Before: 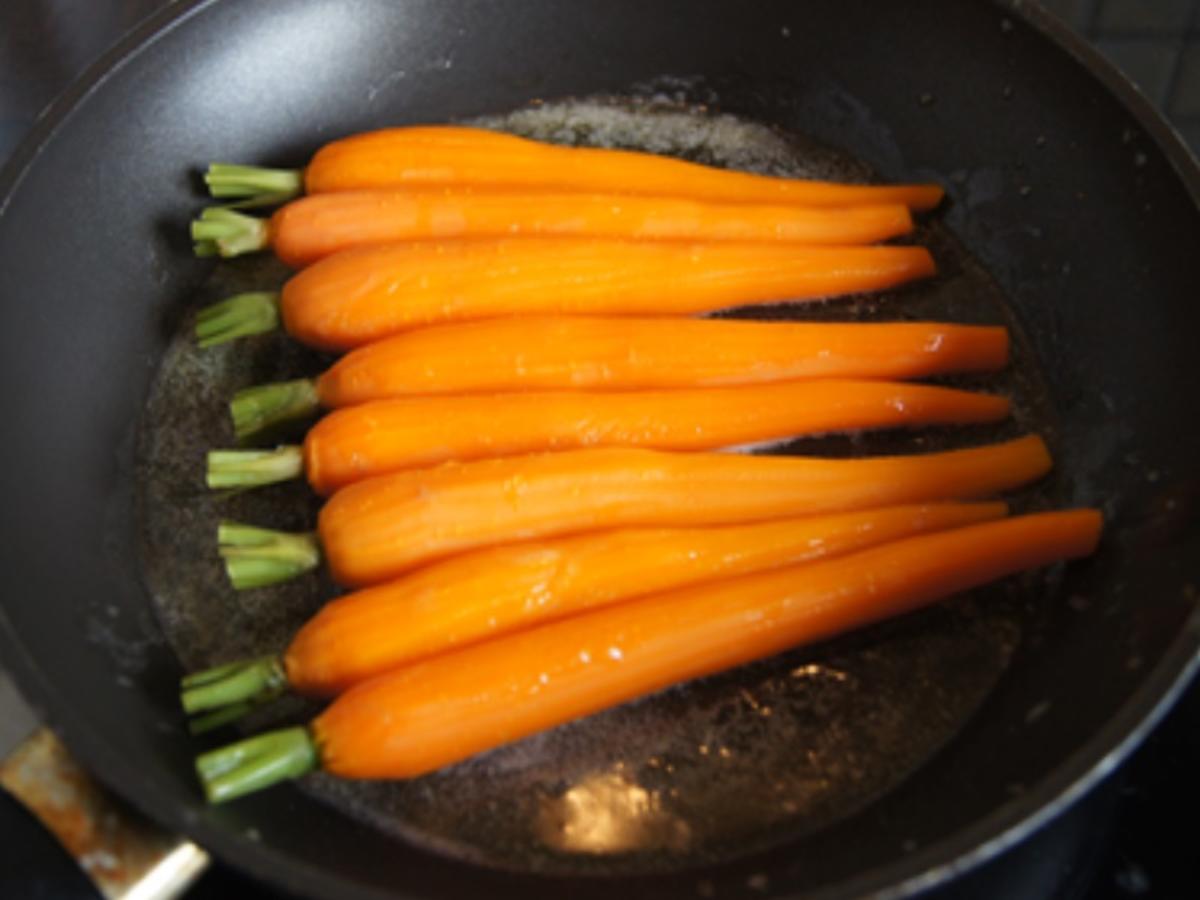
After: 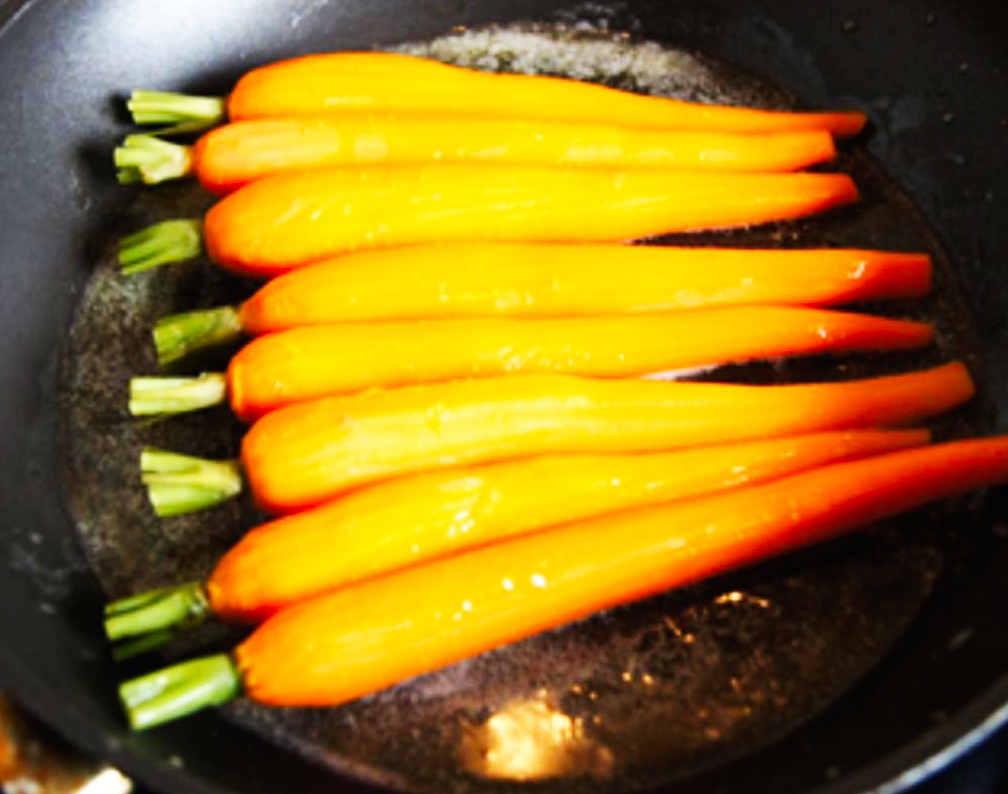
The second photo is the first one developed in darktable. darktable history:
crop: left 6.446%, top 8.188%, right 9.538%, bottom 3.548%
base curve: curves: ch0 [(0, 0) (0.007, 0.004) (0.027, 0.03) (0.046, 0.07) (0.207, 0.54) (0.442, 0.872) (0.673, 0.972) (1, 1)], preserve colors none
